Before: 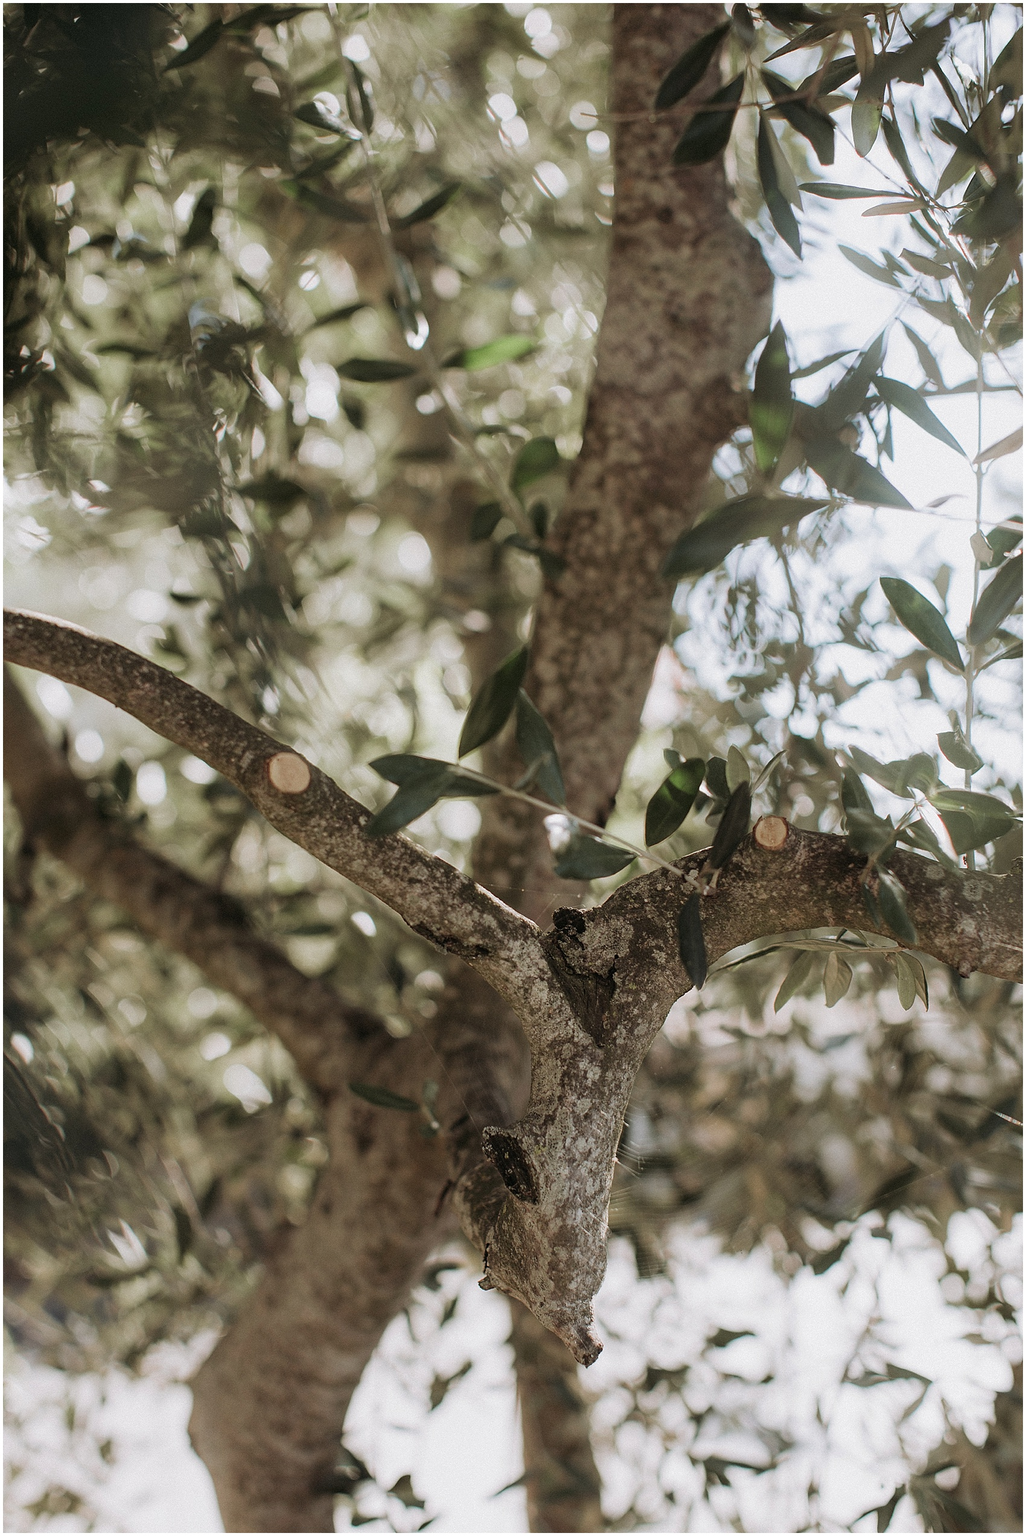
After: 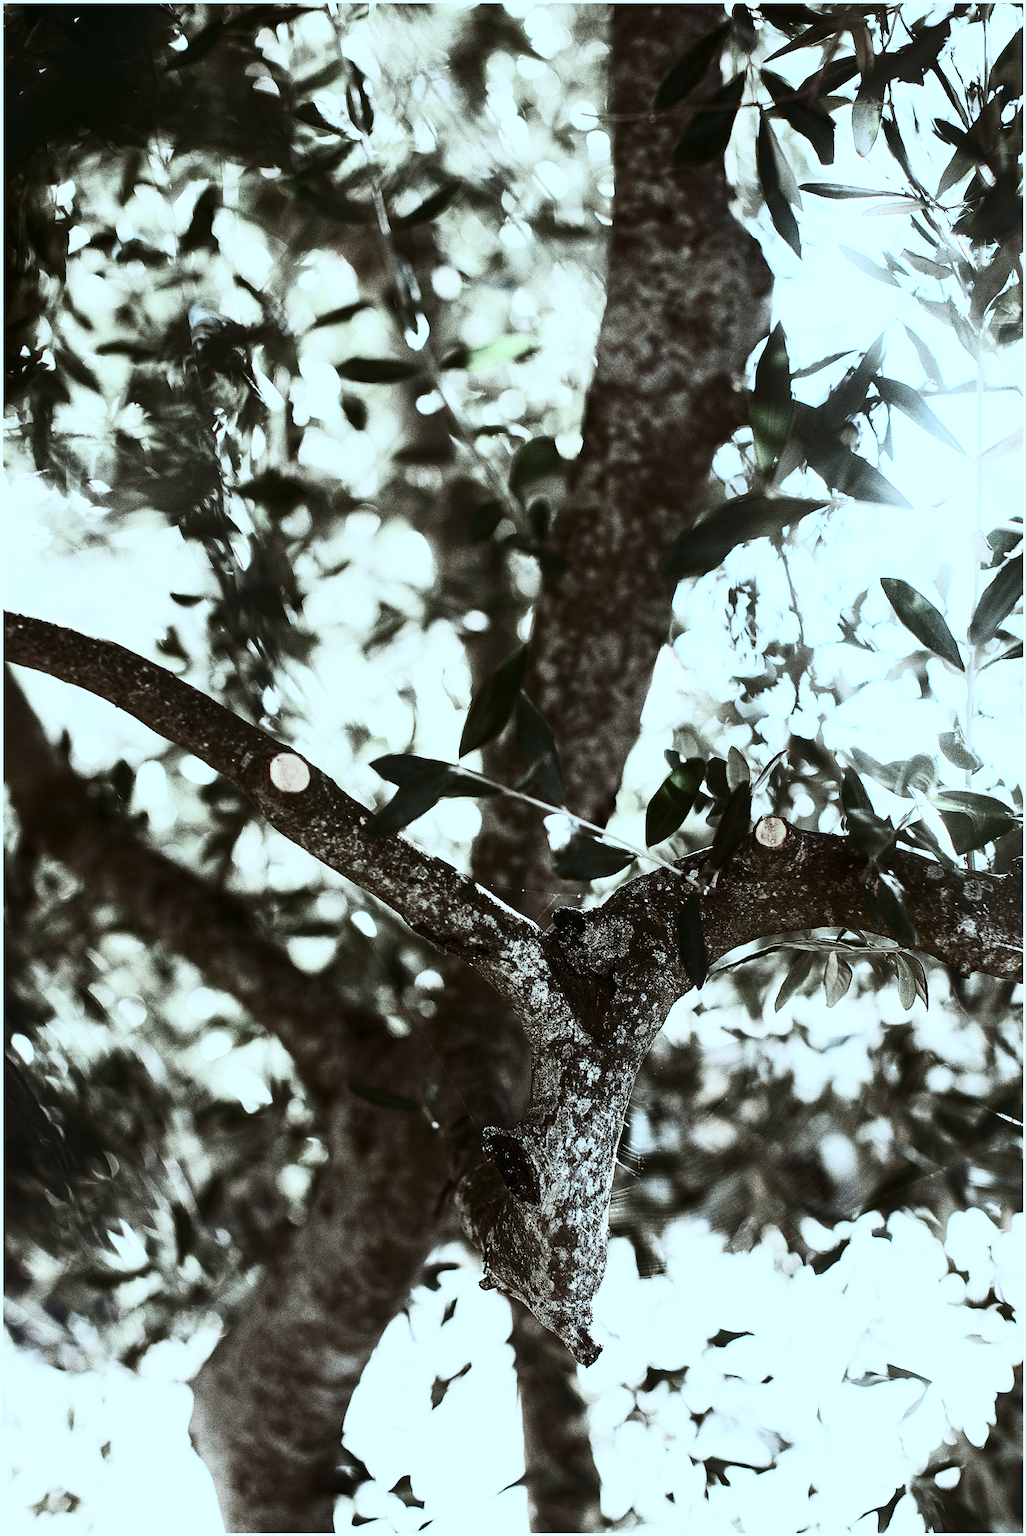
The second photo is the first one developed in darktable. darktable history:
contrast brightness saturation: contrast 0.93, brightness 0.2
color correction: highlights a* -12.64, highlights b* -18.1, saturation 0.7
